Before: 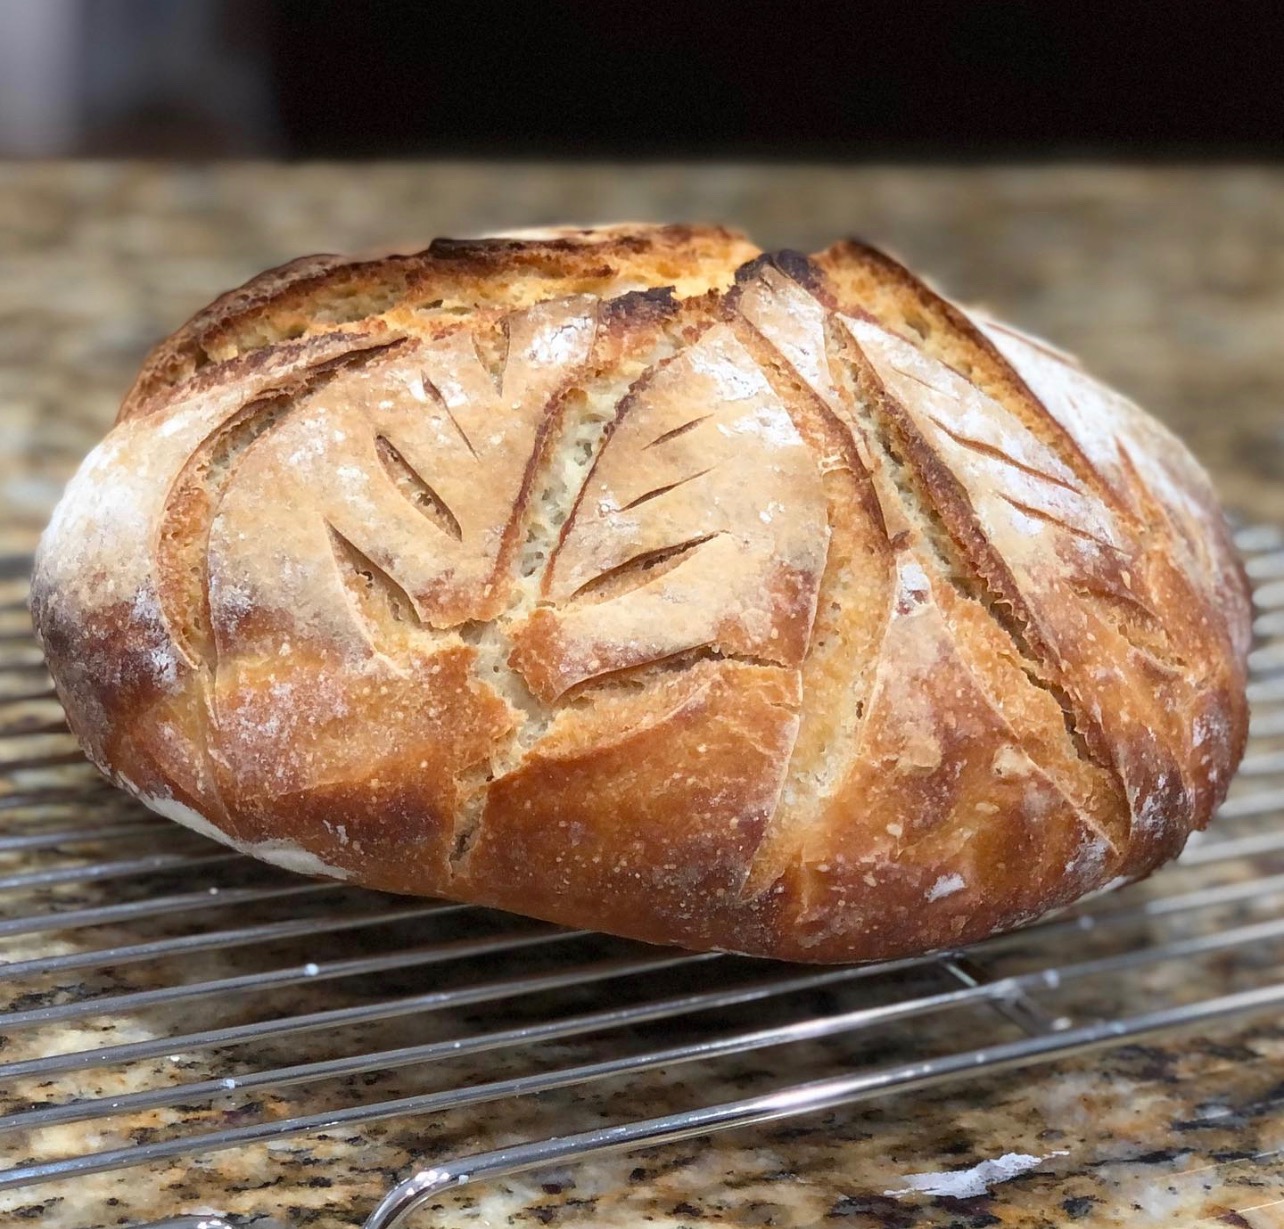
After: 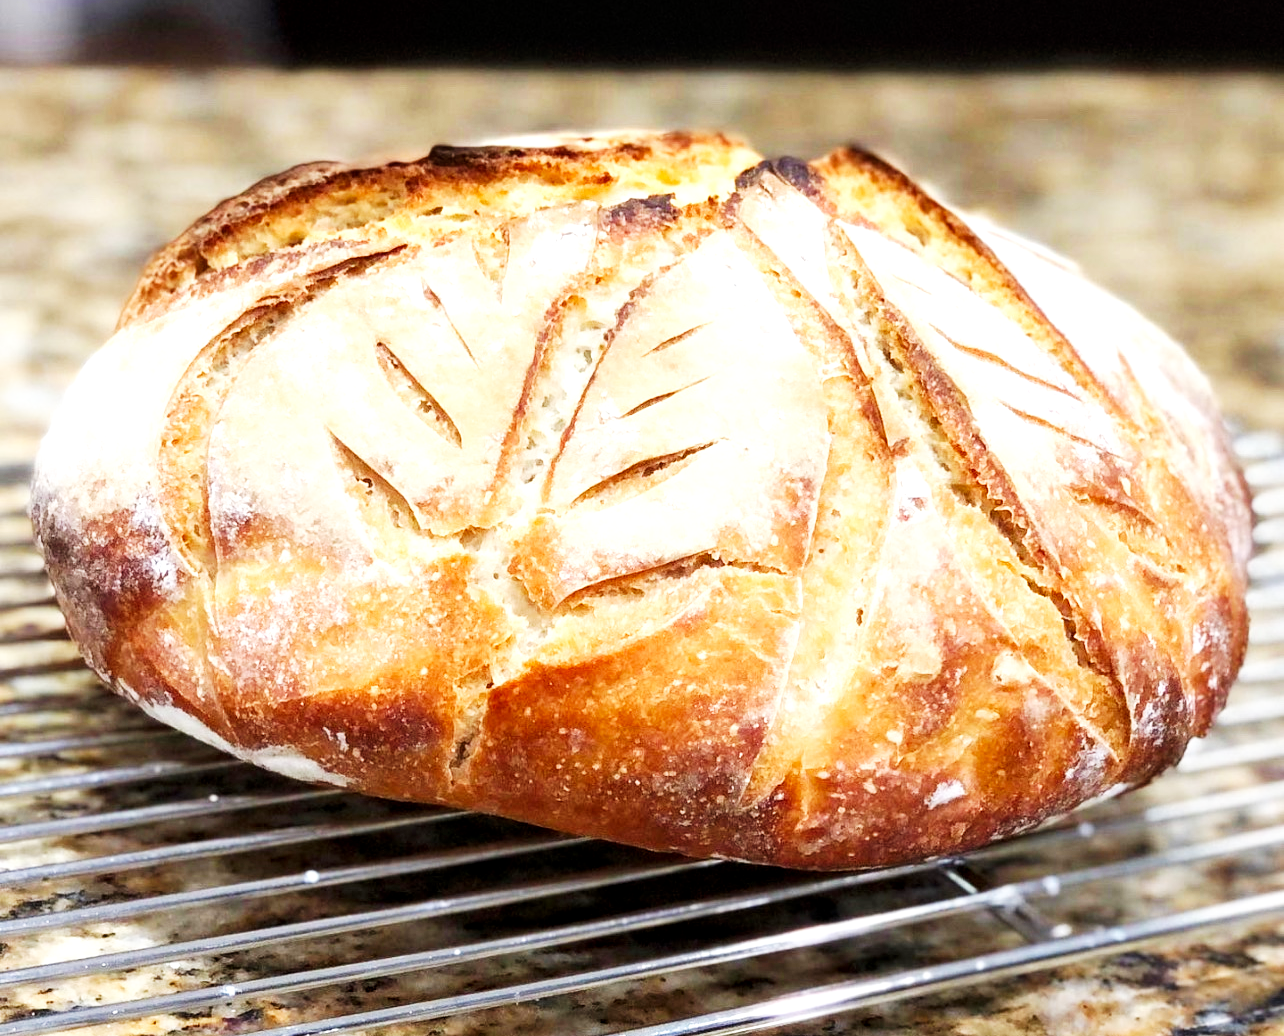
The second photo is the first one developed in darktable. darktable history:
crop: top 7.624%, bottom 8.032%
local contrast: highlights 105%, shadows 100%, detail 120%, midtone range 0.2
base curve: curves: ch0 [(0, 0) (0.007, 0.004) (0.027, 0.03) (0.046, 0.07) (0.207, 0.54) (0.442, 0.872) (0.673, 0.972) (1, 1)], preserve colors none
